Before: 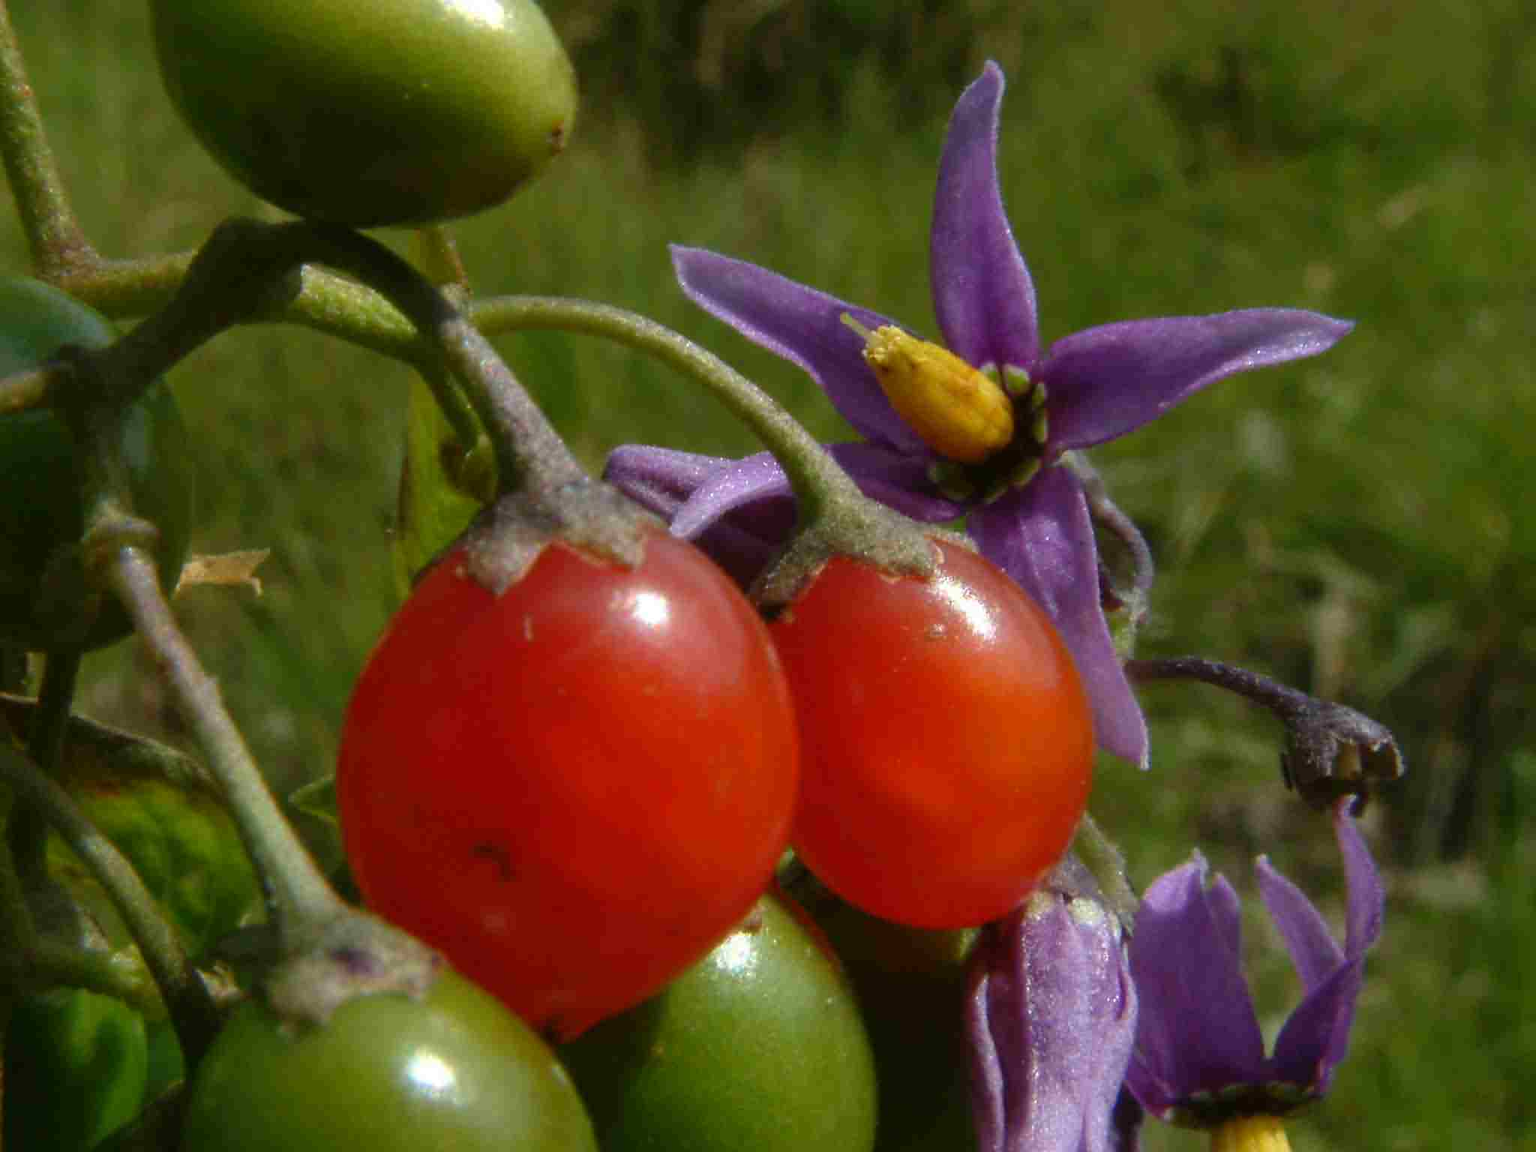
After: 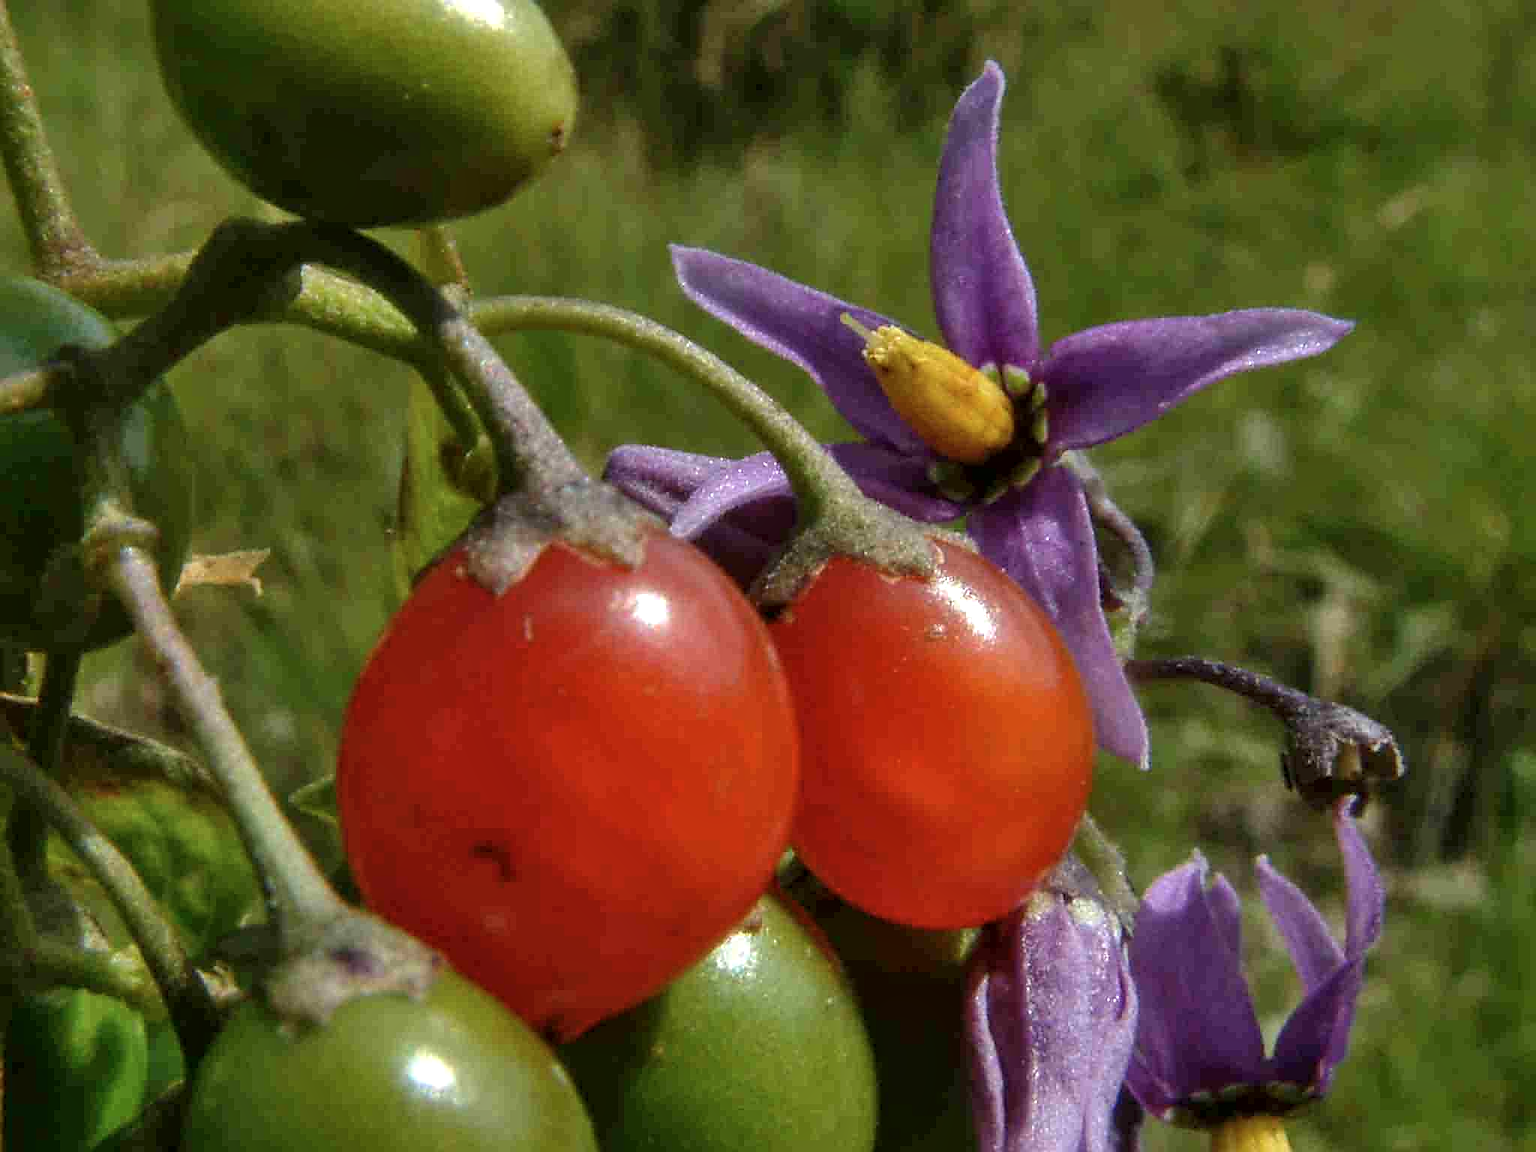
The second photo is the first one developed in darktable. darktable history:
contrast brightness saturation: saturation -0.05
local contrast: on, module defaults
sharpen: on, module defaults
shadows and highlights: soften with gaussian
